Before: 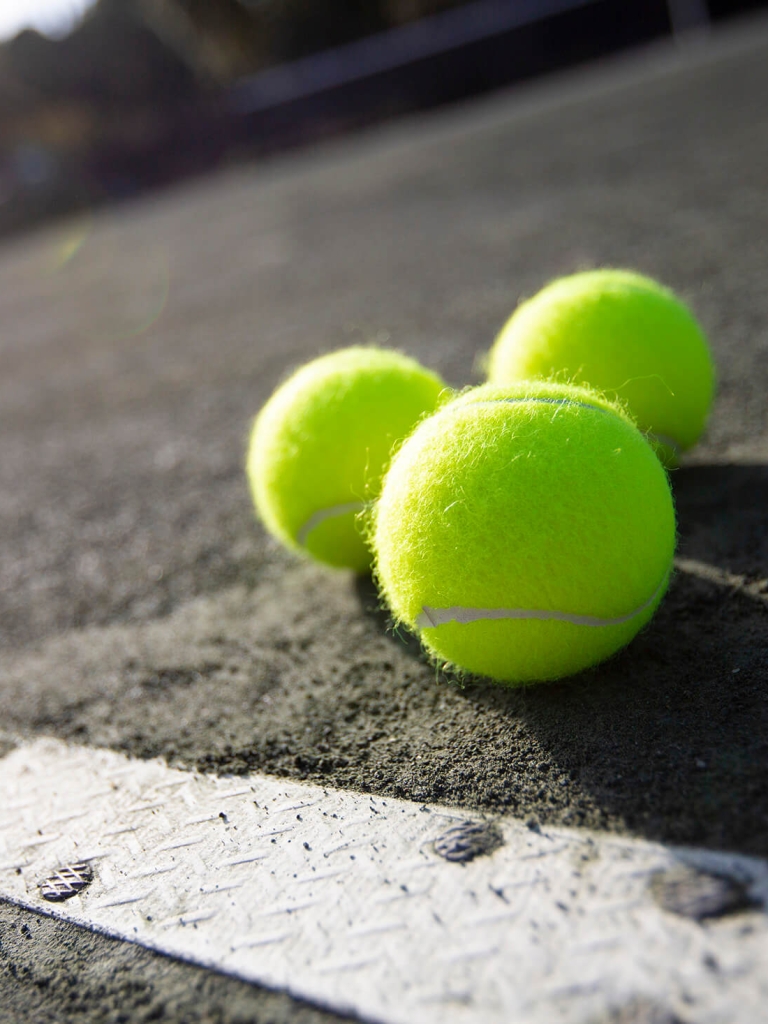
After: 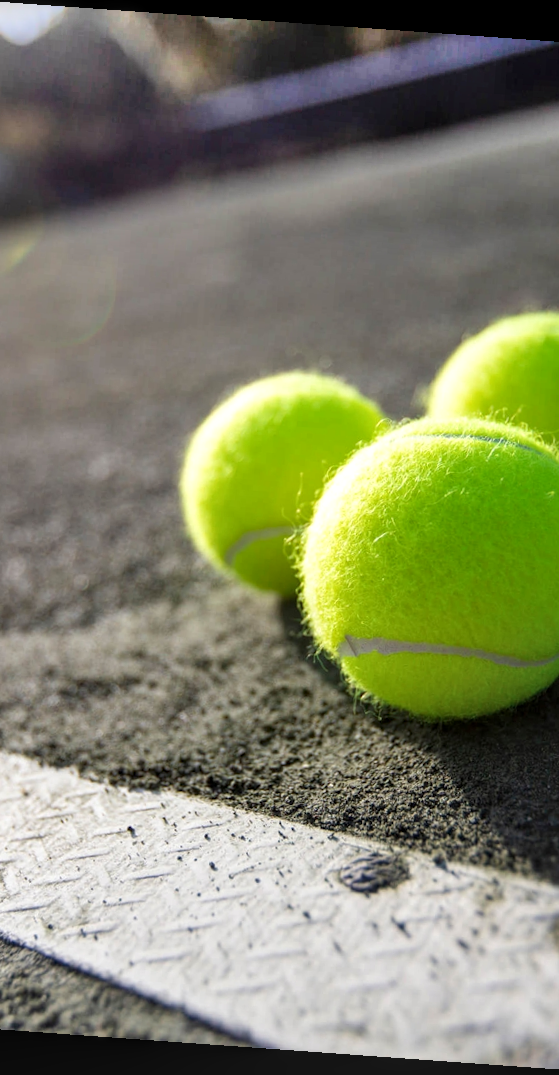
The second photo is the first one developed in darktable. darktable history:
local contrast: on, module defaults
rotate and perspective: rotation 4.1°, automatic cropping off
shadows and highlights: shadows 75, highlights -25, soften with gaussian
crop and rotate: left 12.673%, right 20.66%
